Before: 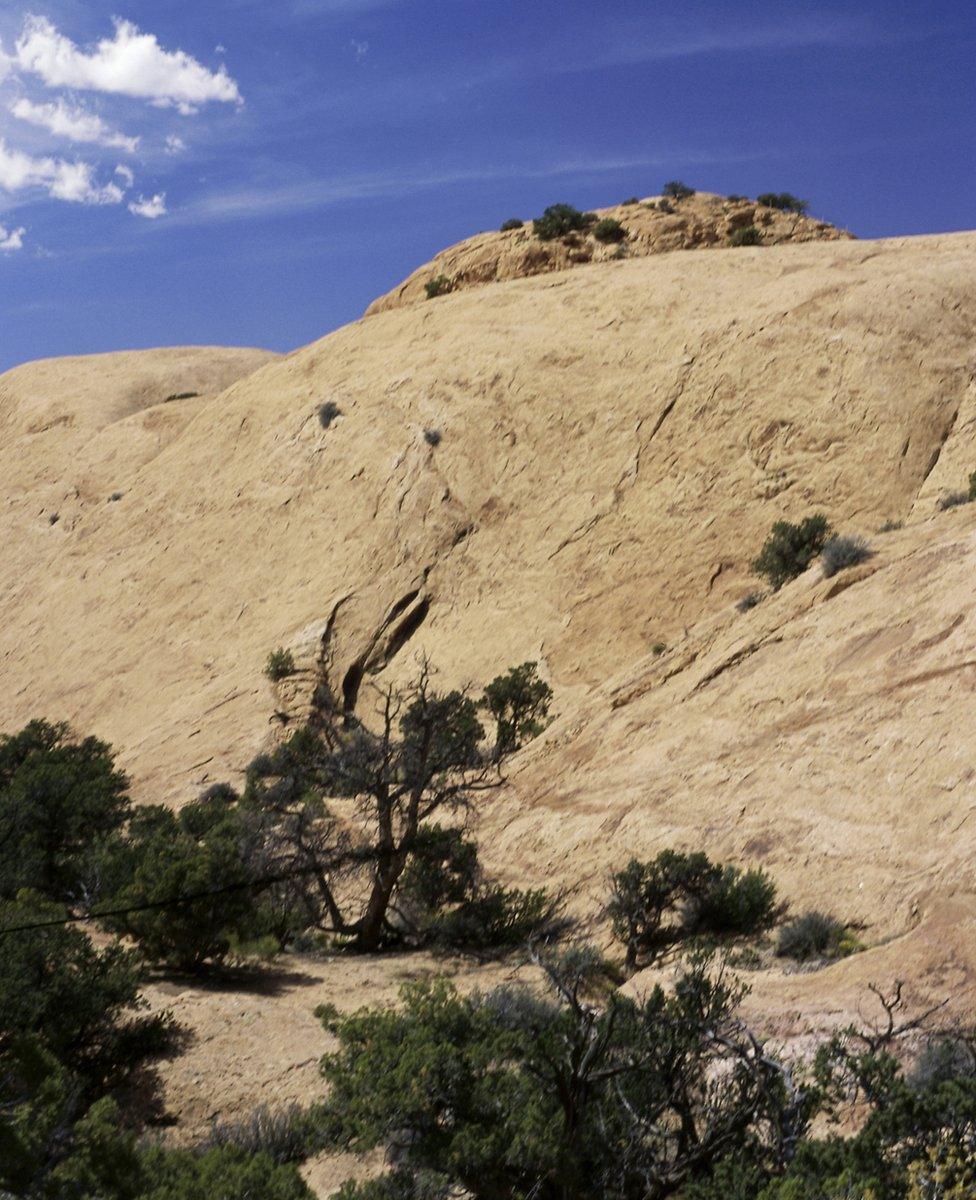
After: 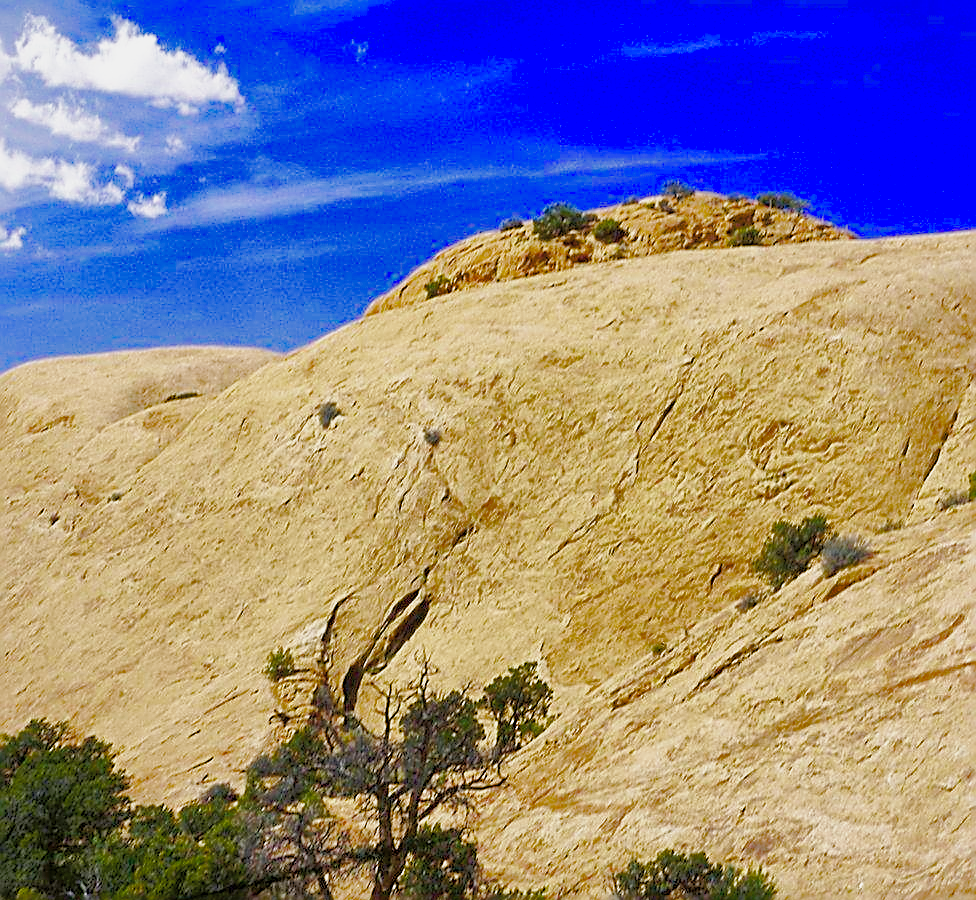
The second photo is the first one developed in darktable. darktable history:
shadows and highlights: shadows 59.45, highlights -59.96
crop: bottom 24.986%
base curve: curves: ch0 [(0, 0) (0.025, 0.046) (0.112, 0.277) (0.467, 0.74) (0.814, 0.929) (1, 0.942)], preserve colors none
color balance rgb: linear chroma grading › shadows 31.662%, linear chroma grading › global chroma -2.202%, linear chroma grading › mid-tones 4.213%, perceptual saturation grading › global saturation 25.755%, global vibrance 16.702%, saturation formula JzAzBz (2021)
sharpen: radius 1.715, amount 1.307
